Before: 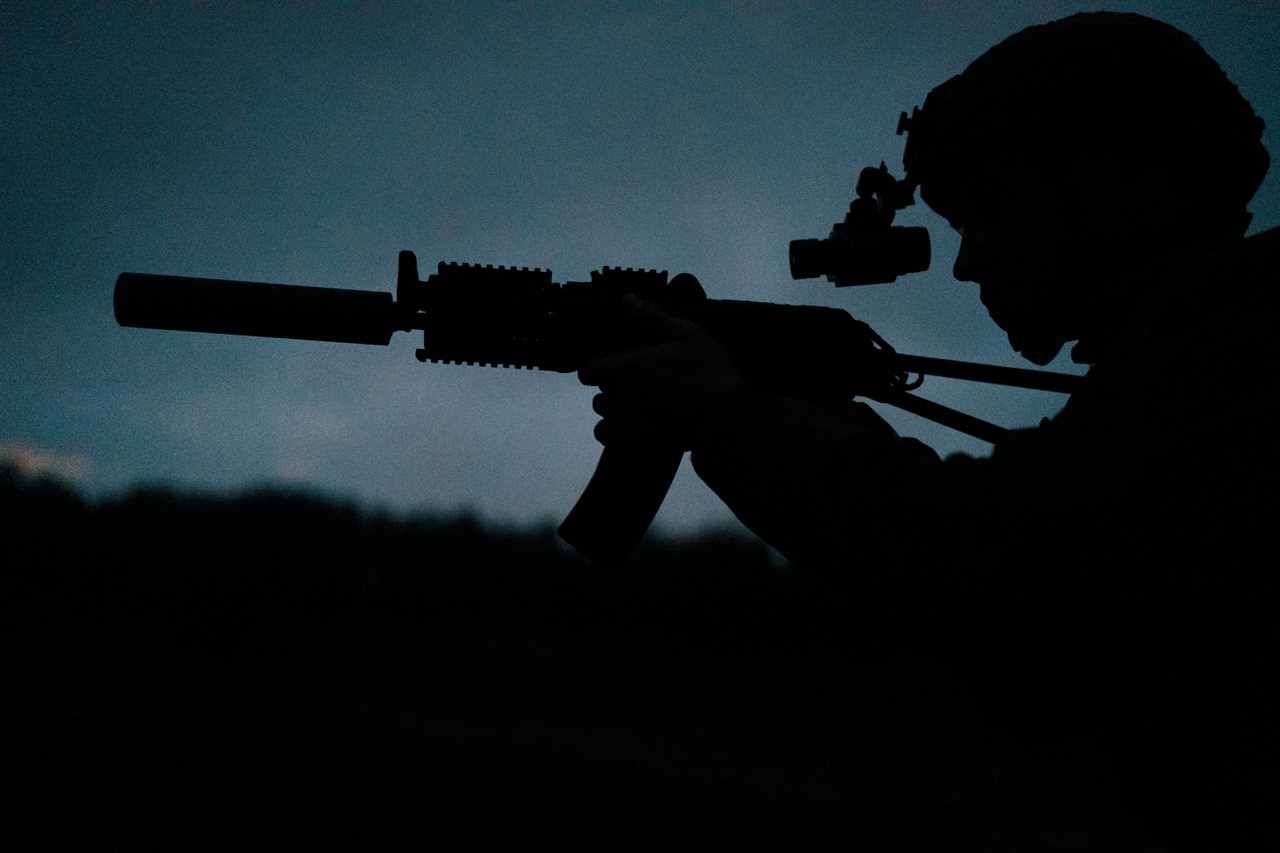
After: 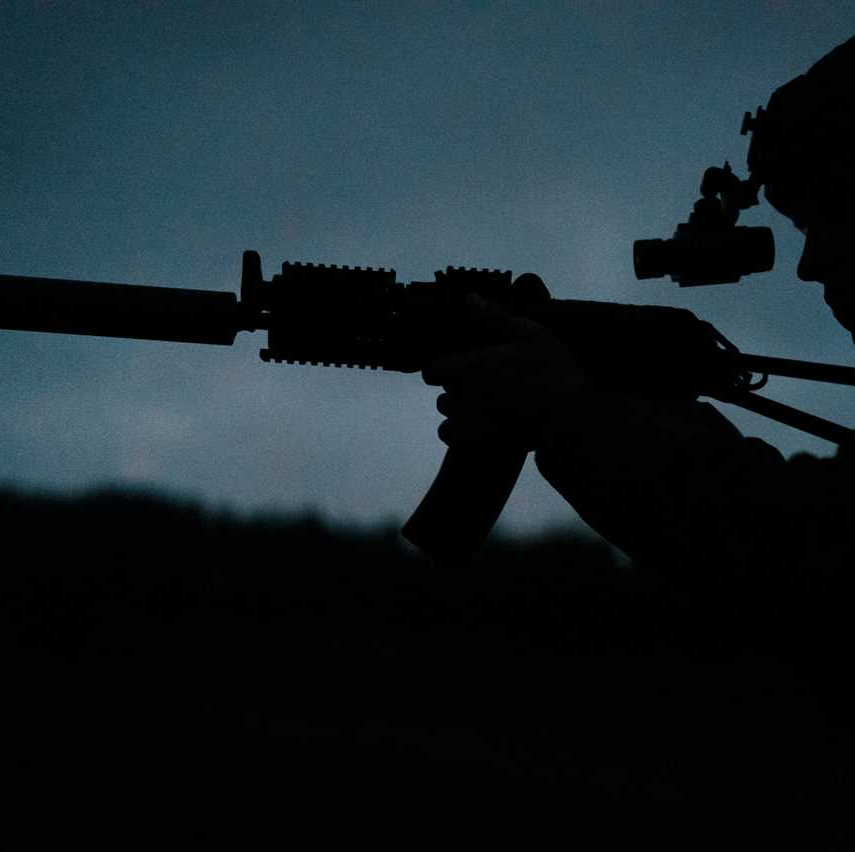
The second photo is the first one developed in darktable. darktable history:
crop and rotate: left 12.251%, right 20.919%
